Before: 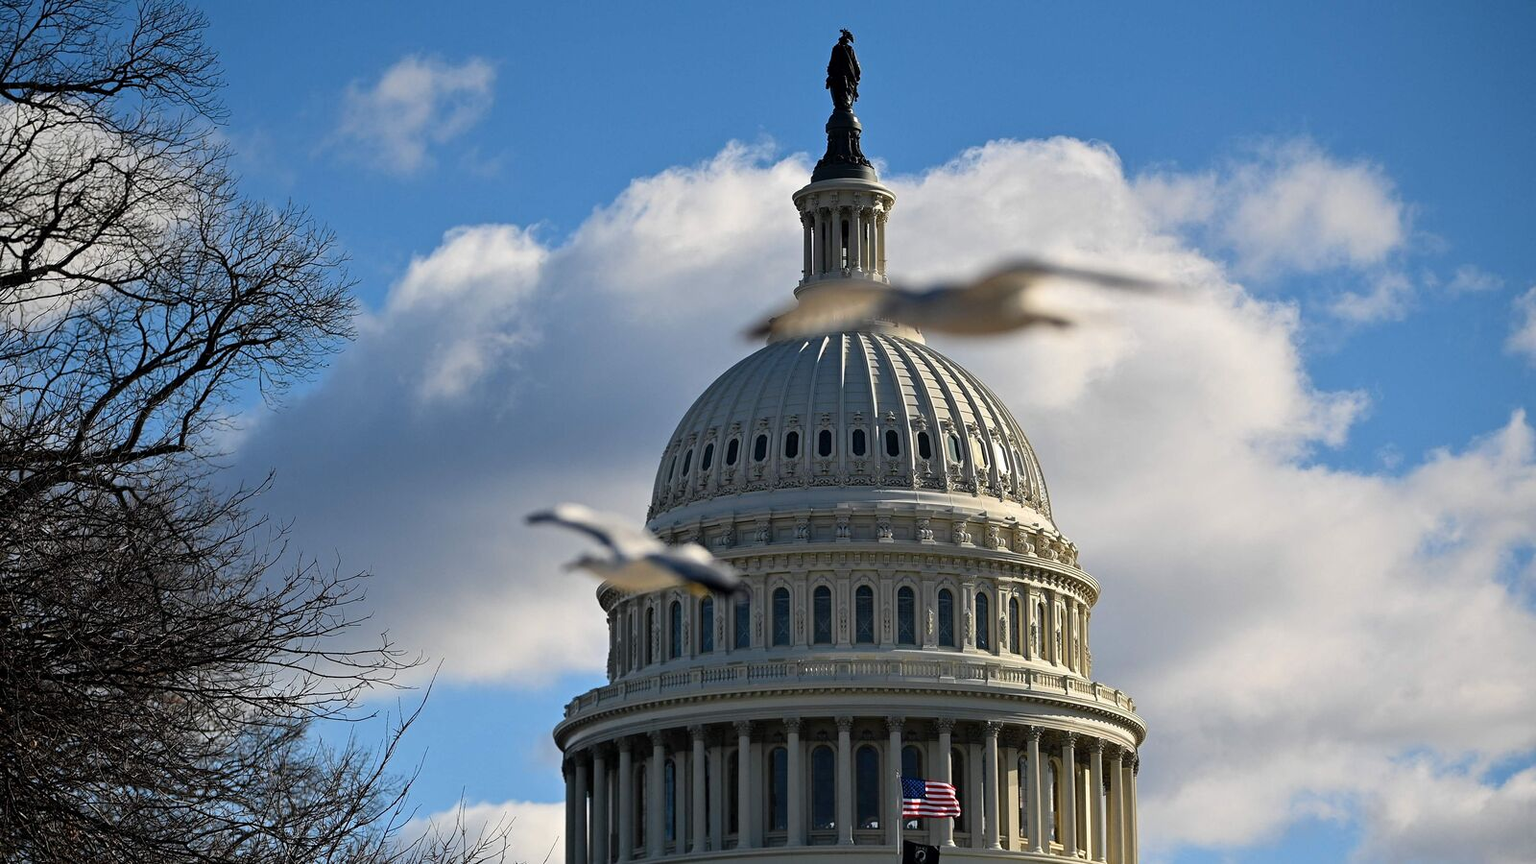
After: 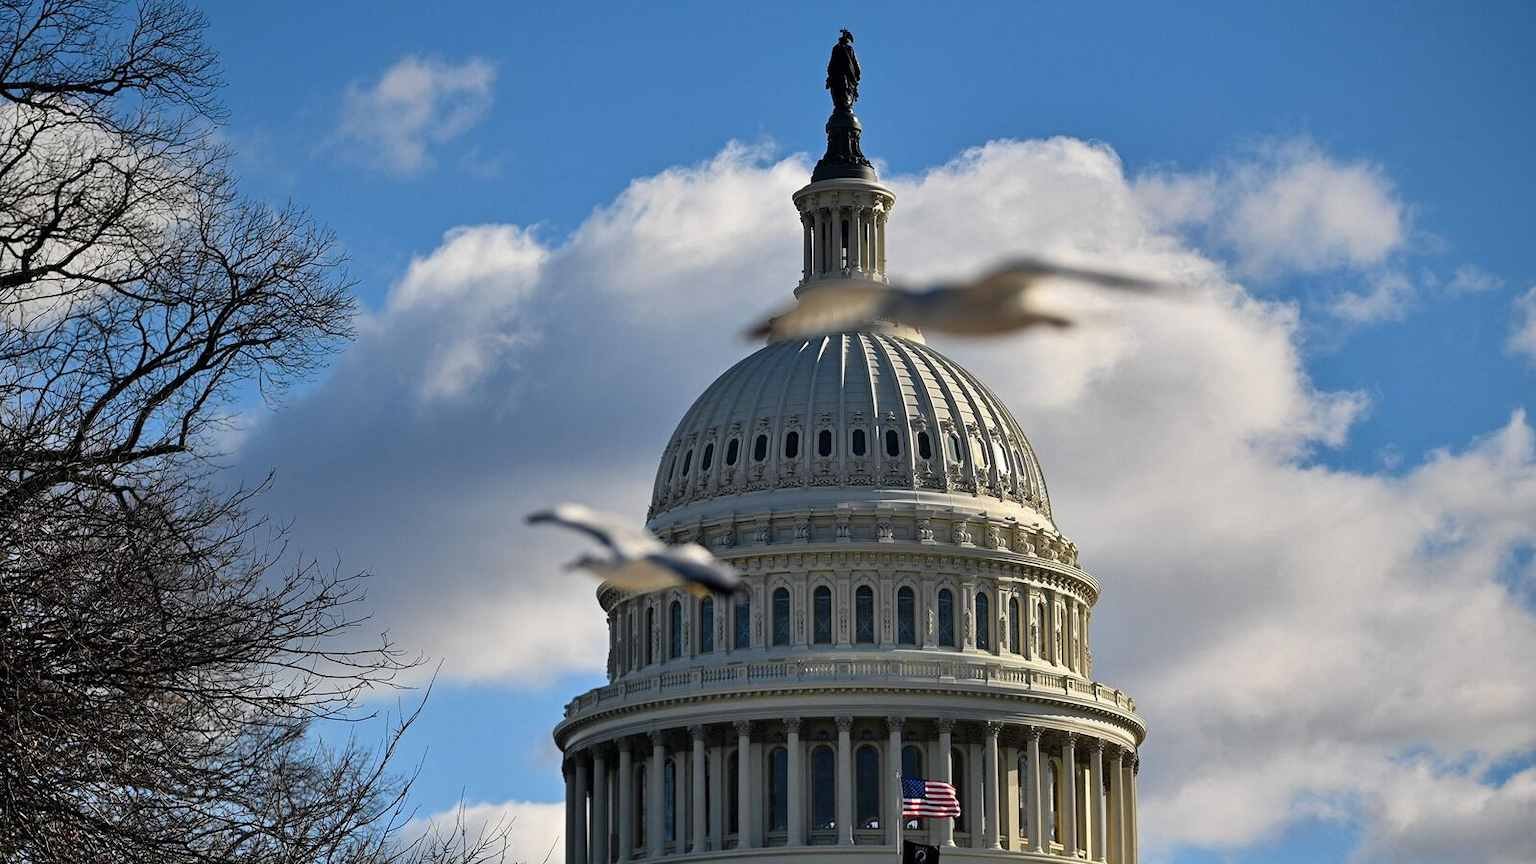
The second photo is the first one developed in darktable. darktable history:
shadows and highlights: soften with gaussian
color correction: highlights b* 0.046
